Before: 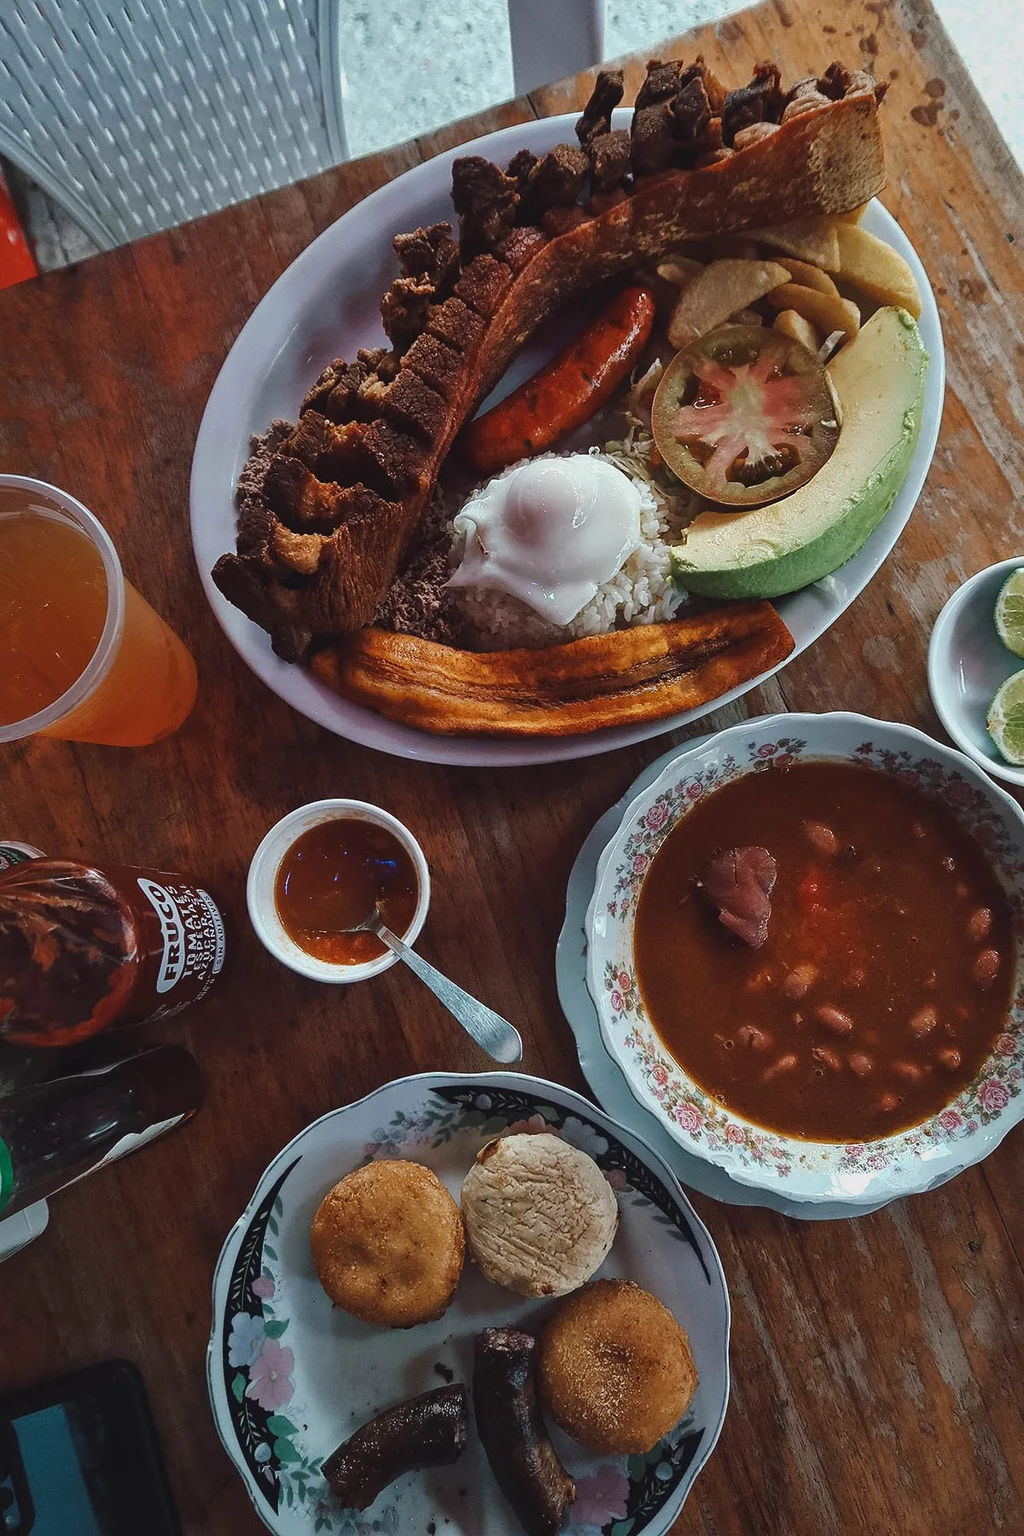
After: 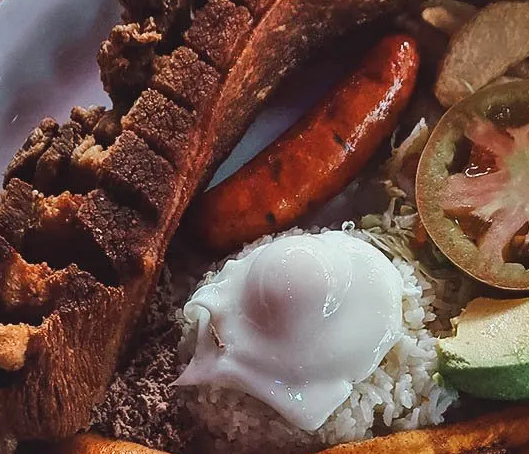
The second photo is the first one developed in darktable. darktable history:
crop: left 29.032%, top 16.801%, right 26.823%, bottom 57.936%
shadows and highlights: low approximation 0.01, soften with gaussian
